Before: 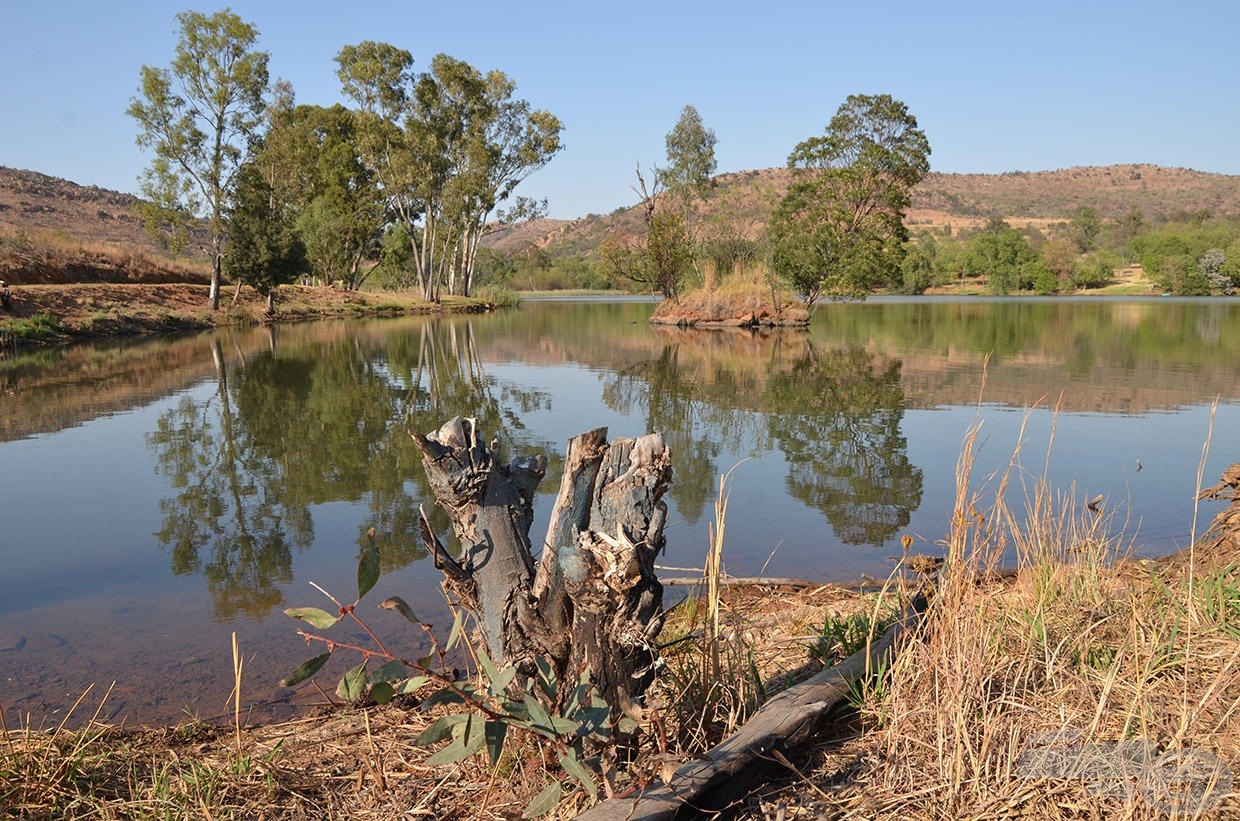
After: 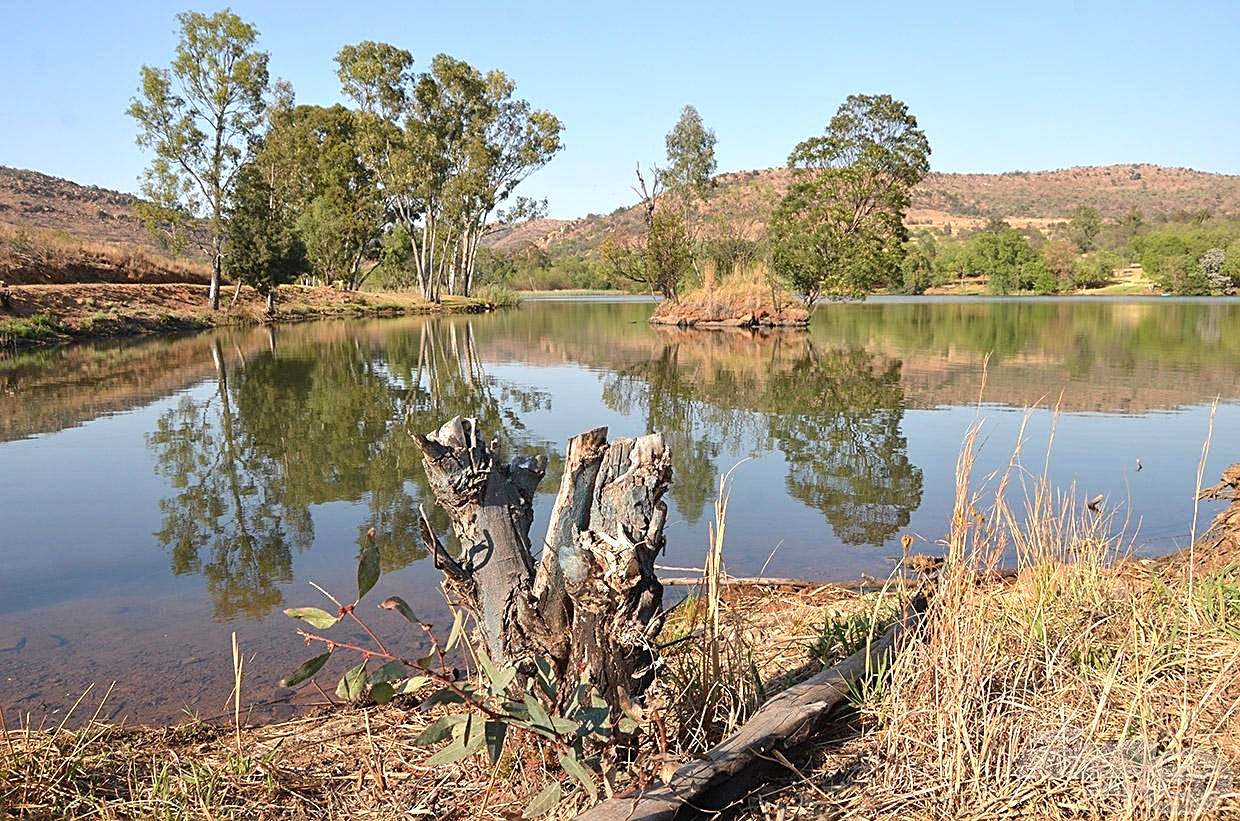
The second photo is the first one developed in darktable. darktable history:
sharpen: on, module defaults
exposure: exposure 0.507 EV, compensate highlight preservation false
